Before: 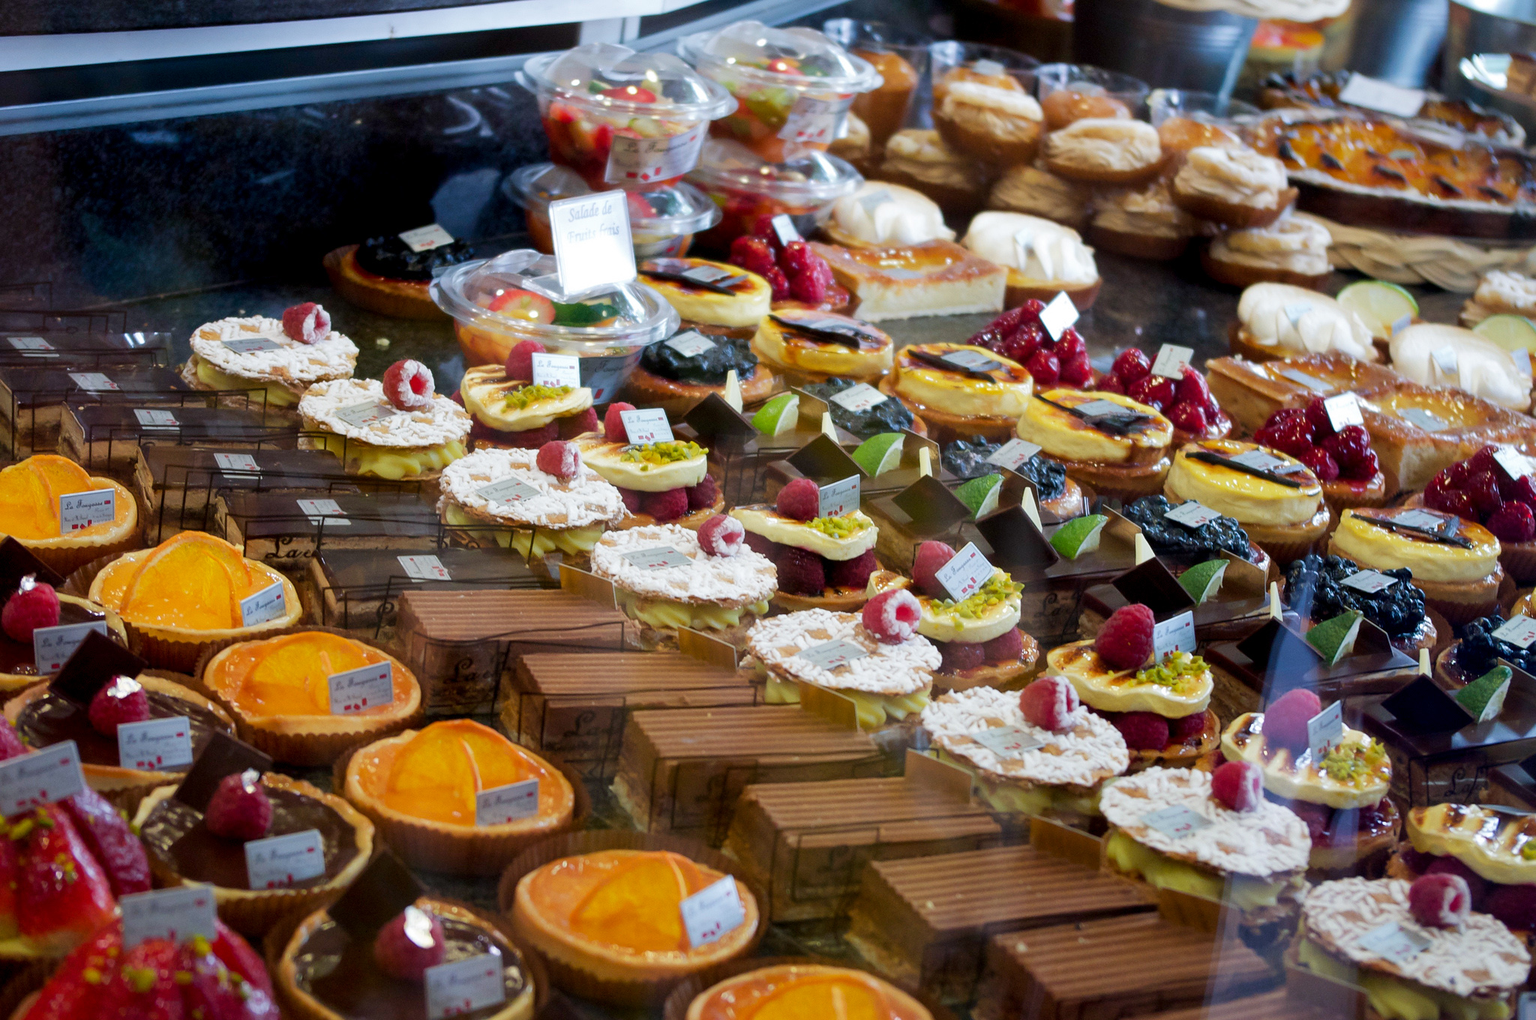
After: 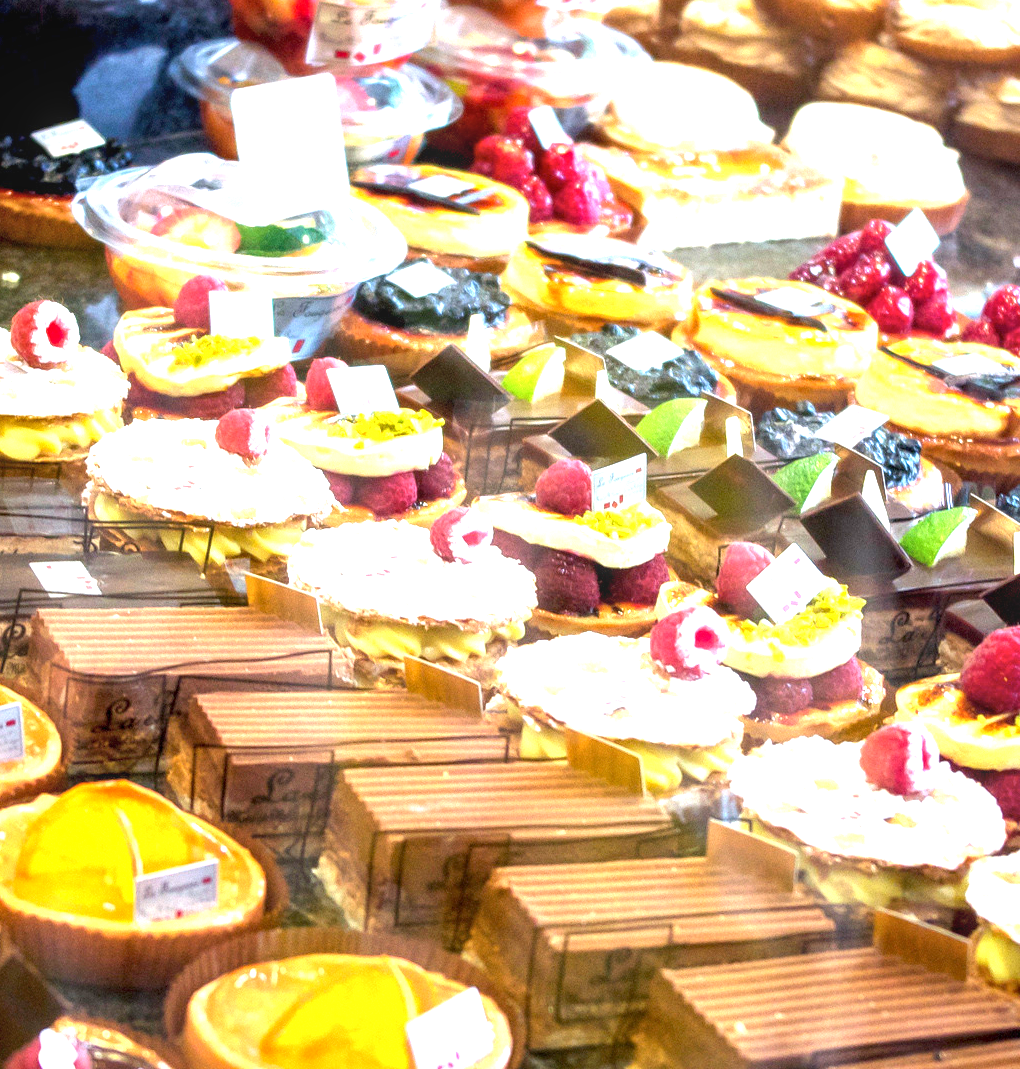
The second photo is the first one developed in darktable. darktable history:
exposure: exposure 1.993 EV, compensate highlight preservation false
crop and rotate: angle 0.018°, left 24.421%, top 13.213%, right 25.711%, bottom 8.128%
local contrast: on, module defaults
